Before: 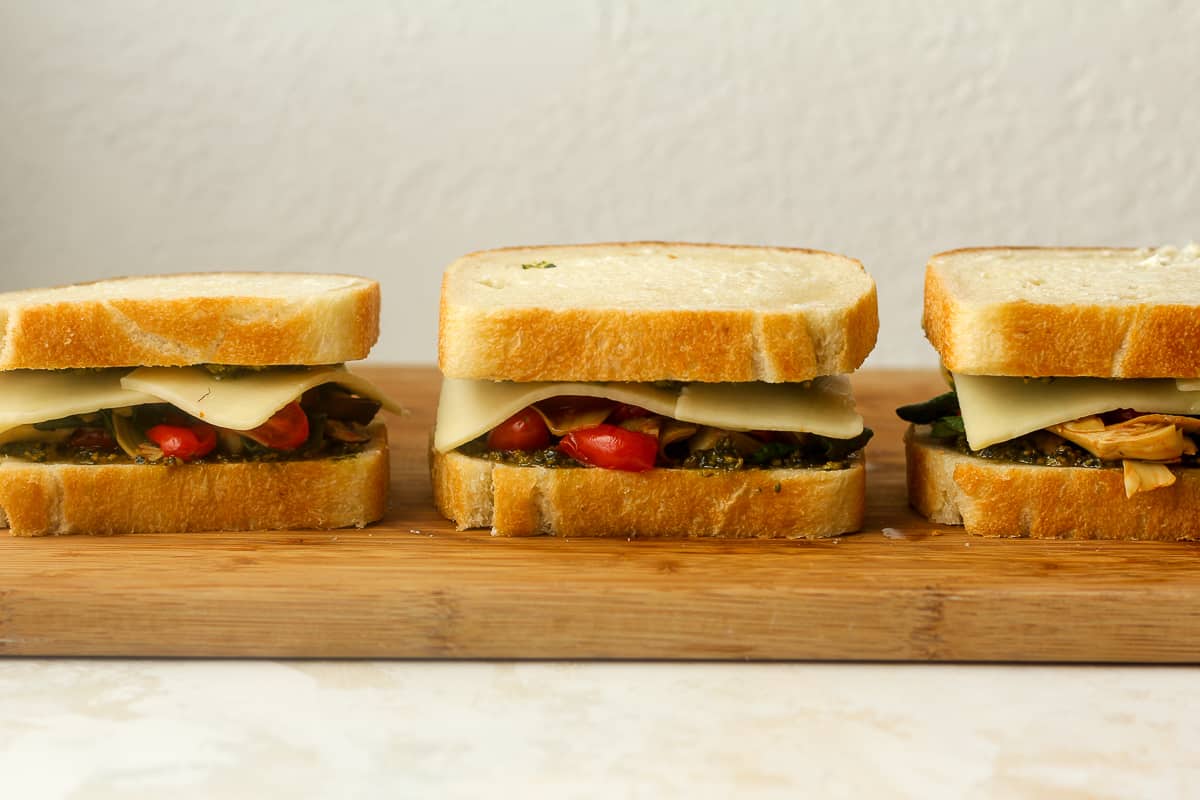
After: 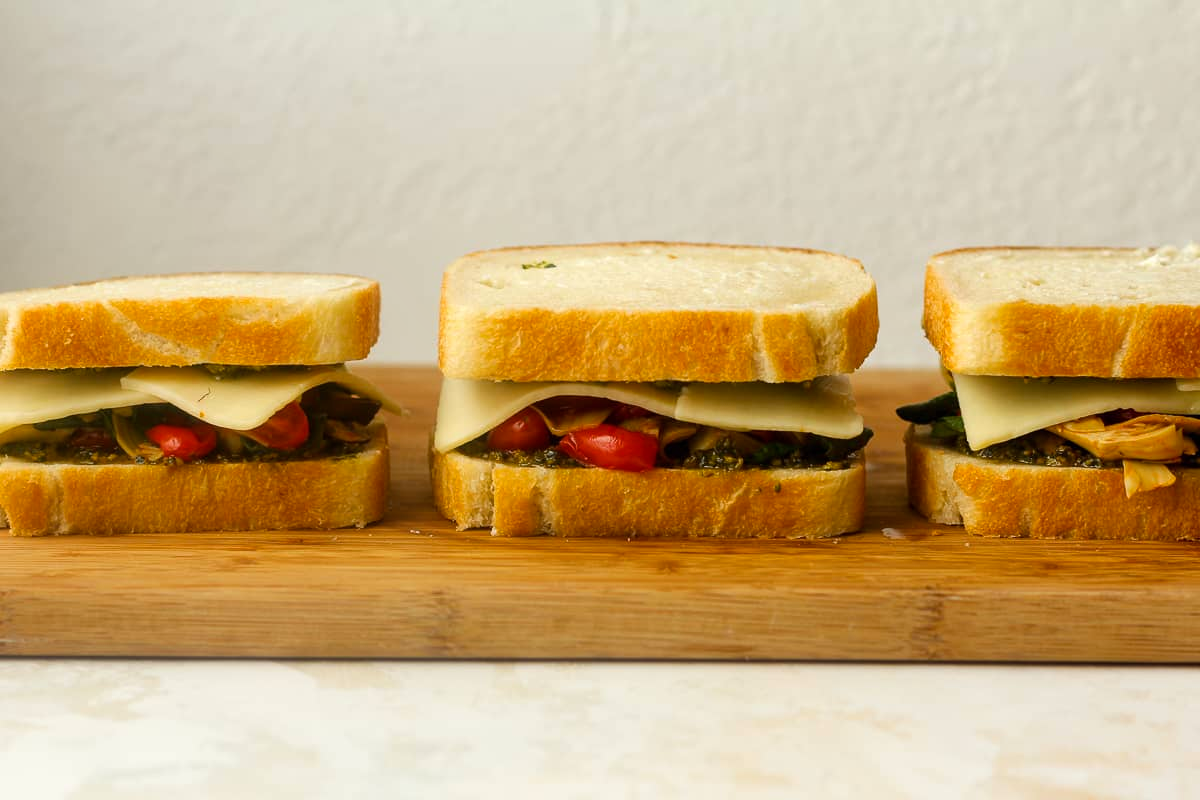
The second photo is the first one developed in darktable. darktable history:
tone equalizer: on, module defaults
color balance rgb: perceptual saturation grading › global saturation 10%
